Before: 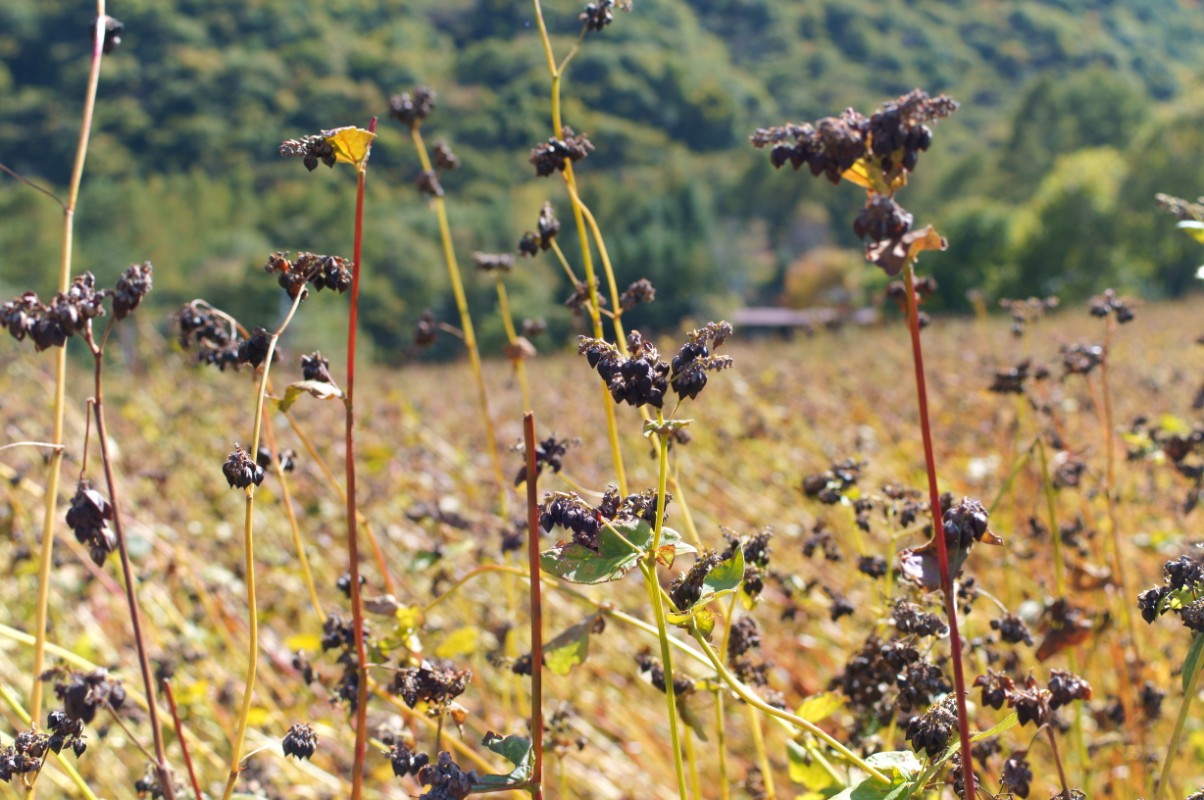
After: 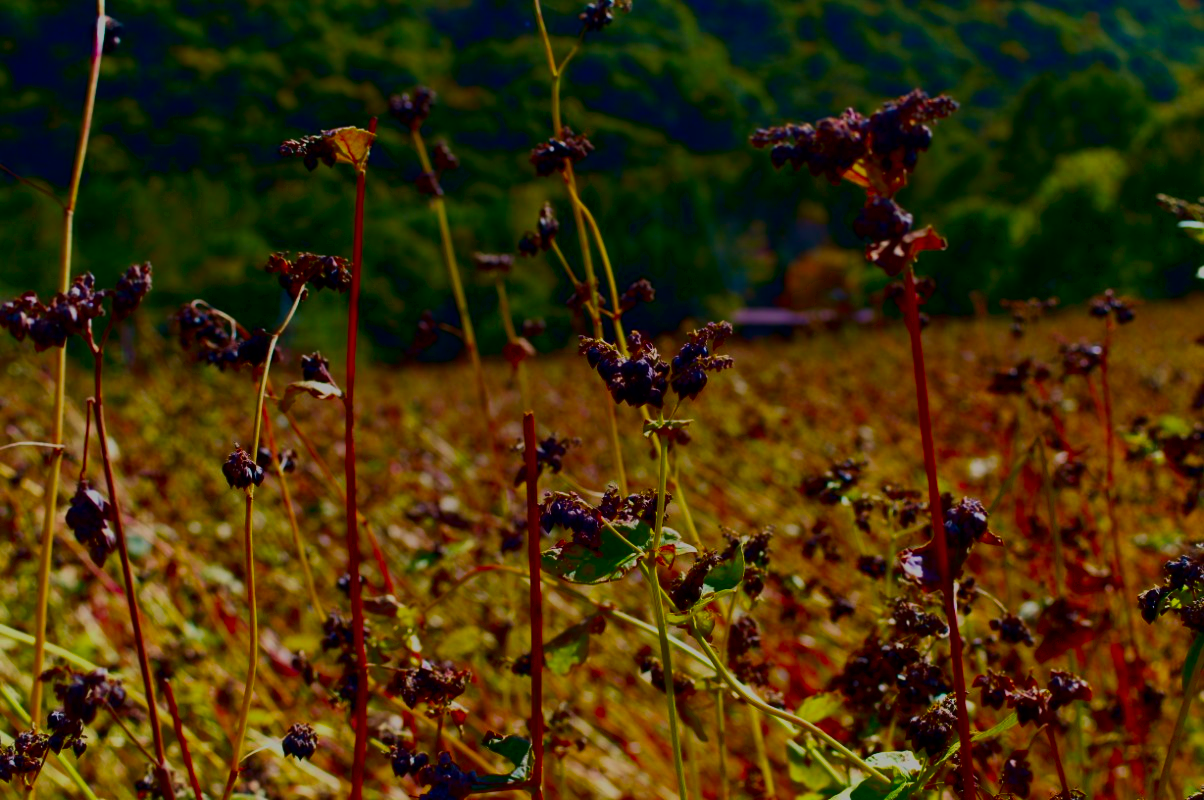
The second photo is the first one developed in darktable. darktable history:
filmic rgb: black relative exposure -7.75 EV, white relative exposure 4.4 EV, threshold 3 EV, hardness 3.76, latitude 50%, contrast 1.1, color science v5 (2021), contrast in shadows safe, contrast in highlights safe, enable highlight reconstruction true
velvia: on, module defaults
contrast brightness saturation: brightness -1, saturation 1
